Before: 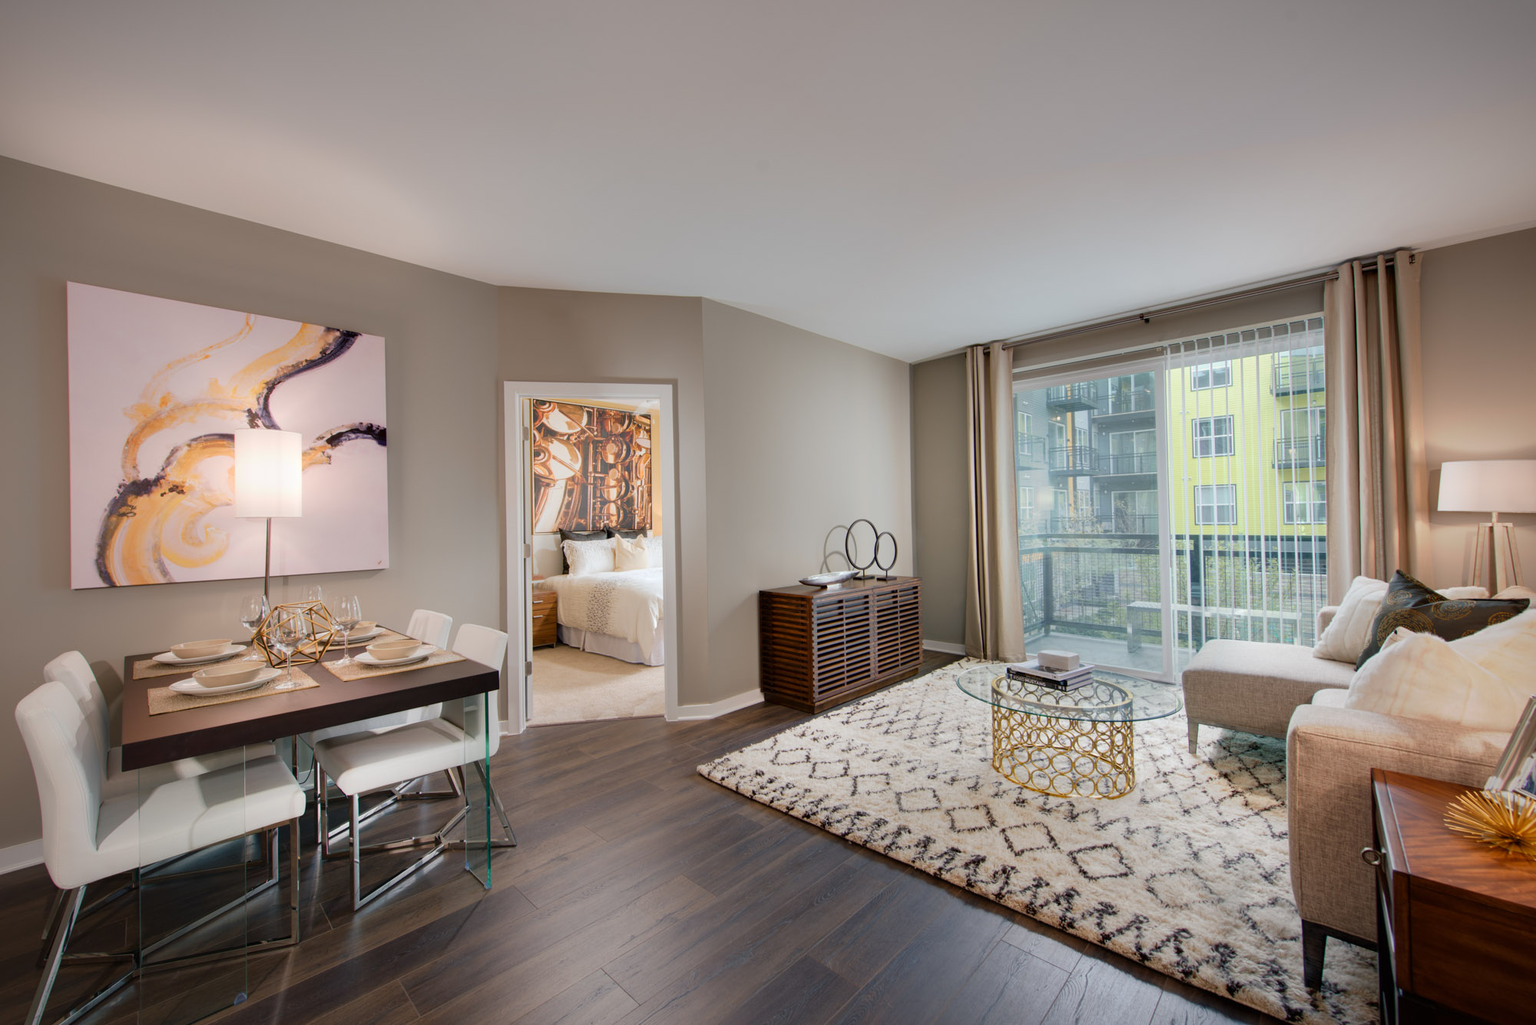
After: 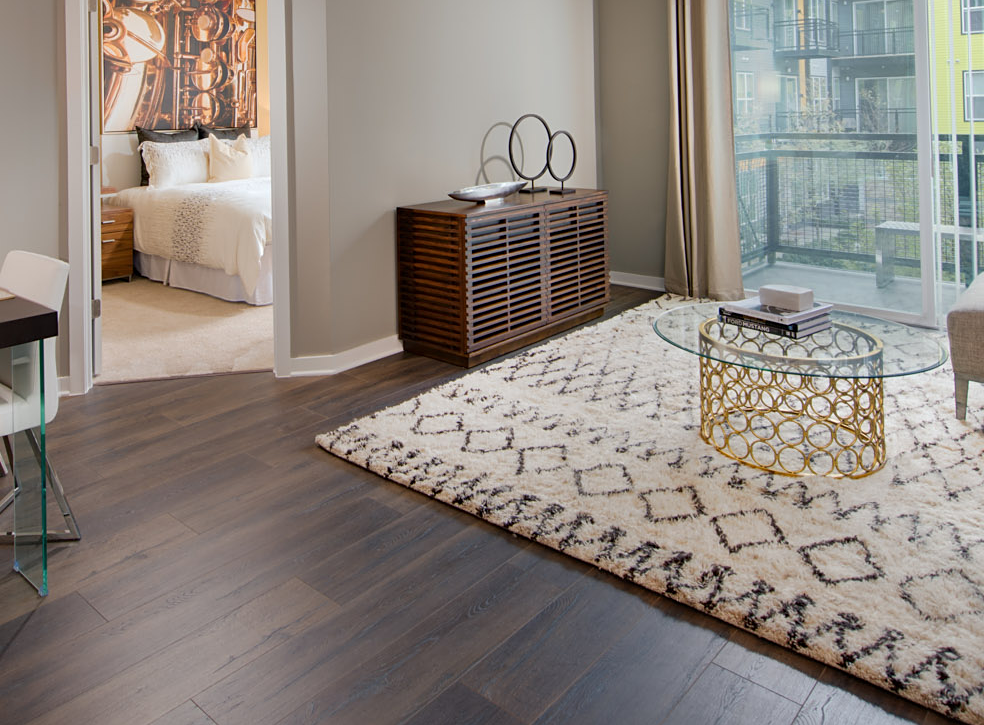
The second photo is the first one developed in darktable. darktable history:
crop: left 29.63%, top 42.146%, right 21.144%, bottom 3.511%
sharpen: amount 0.213
